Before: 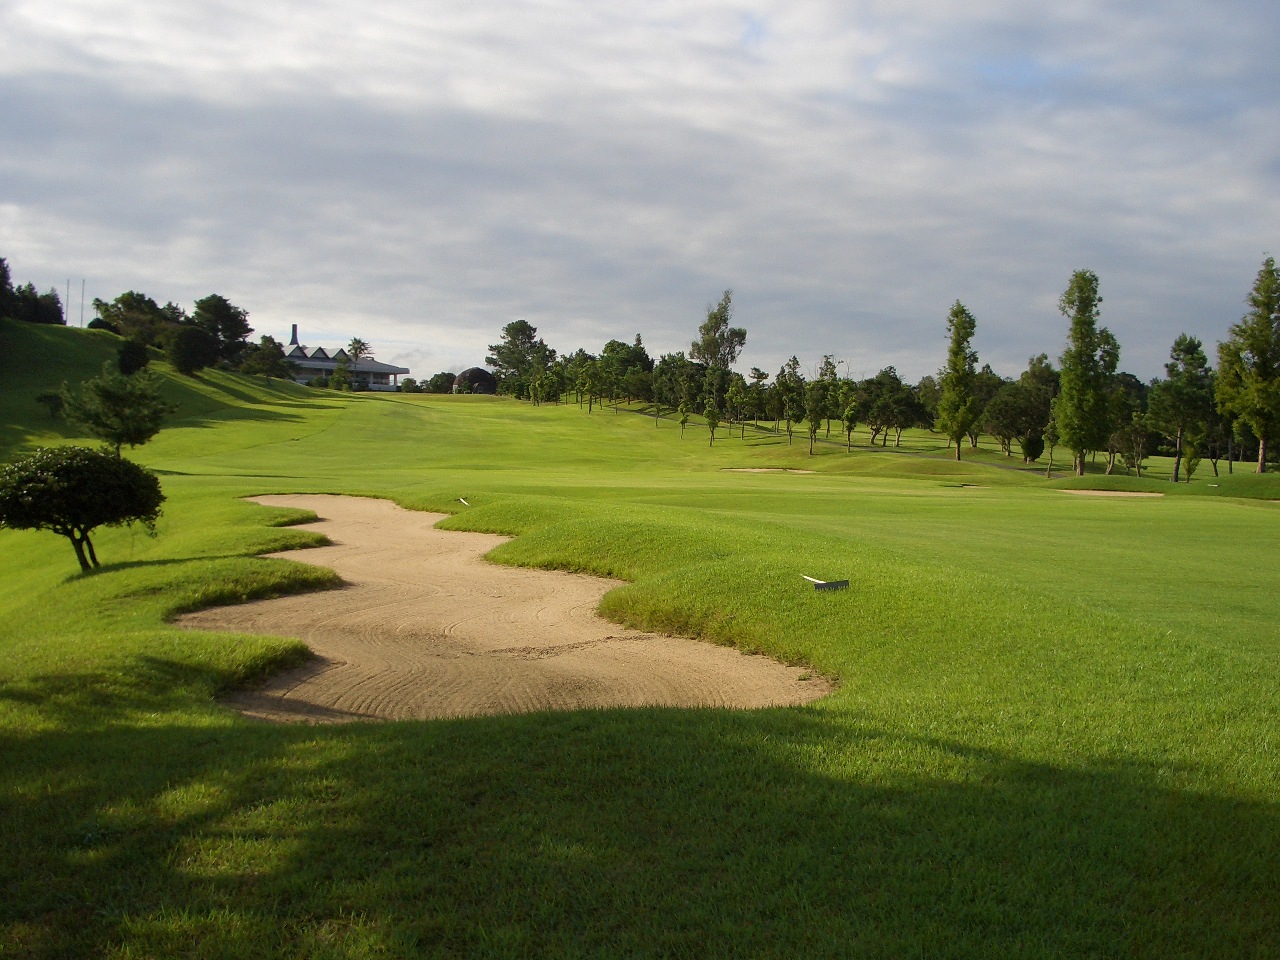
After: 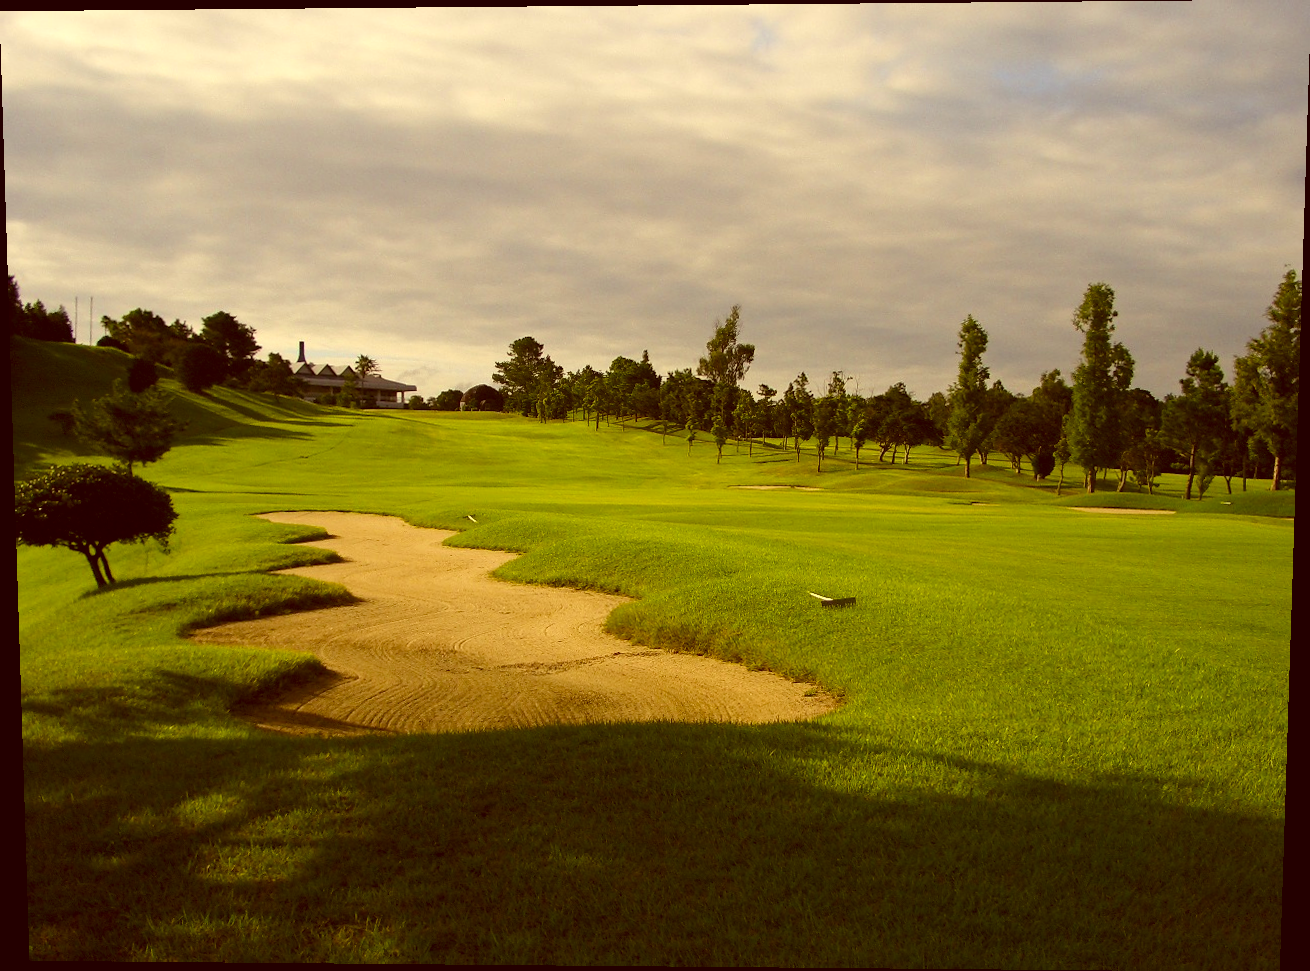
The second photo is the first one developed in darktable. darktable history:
rotate and perspective: lens shift (vertical) 0.048, lens shift (horizontal) -0.024, automatic cropping off
haze removal: compatibility mode true, adaptive false
color correction: highlights a* 1.12, highlights b* 24.26, shadows a* 15.58, shadows b* 24.26
contrast brightness saturation: contrast 0.15, brightness -0.01, saturation 0.1
color zones: curves: ch0 [(0.068, 0.464) (0.25, 0.5) (0.48, 0.508) (0.75, 0.536) (0.886, 0.476) (0.967, 0.456)]; ch1 [(0.066, 0.456) (0.25, 0.5) (0.616, 0.508) (0.746, 0.56) (0.934, 0.444)]
